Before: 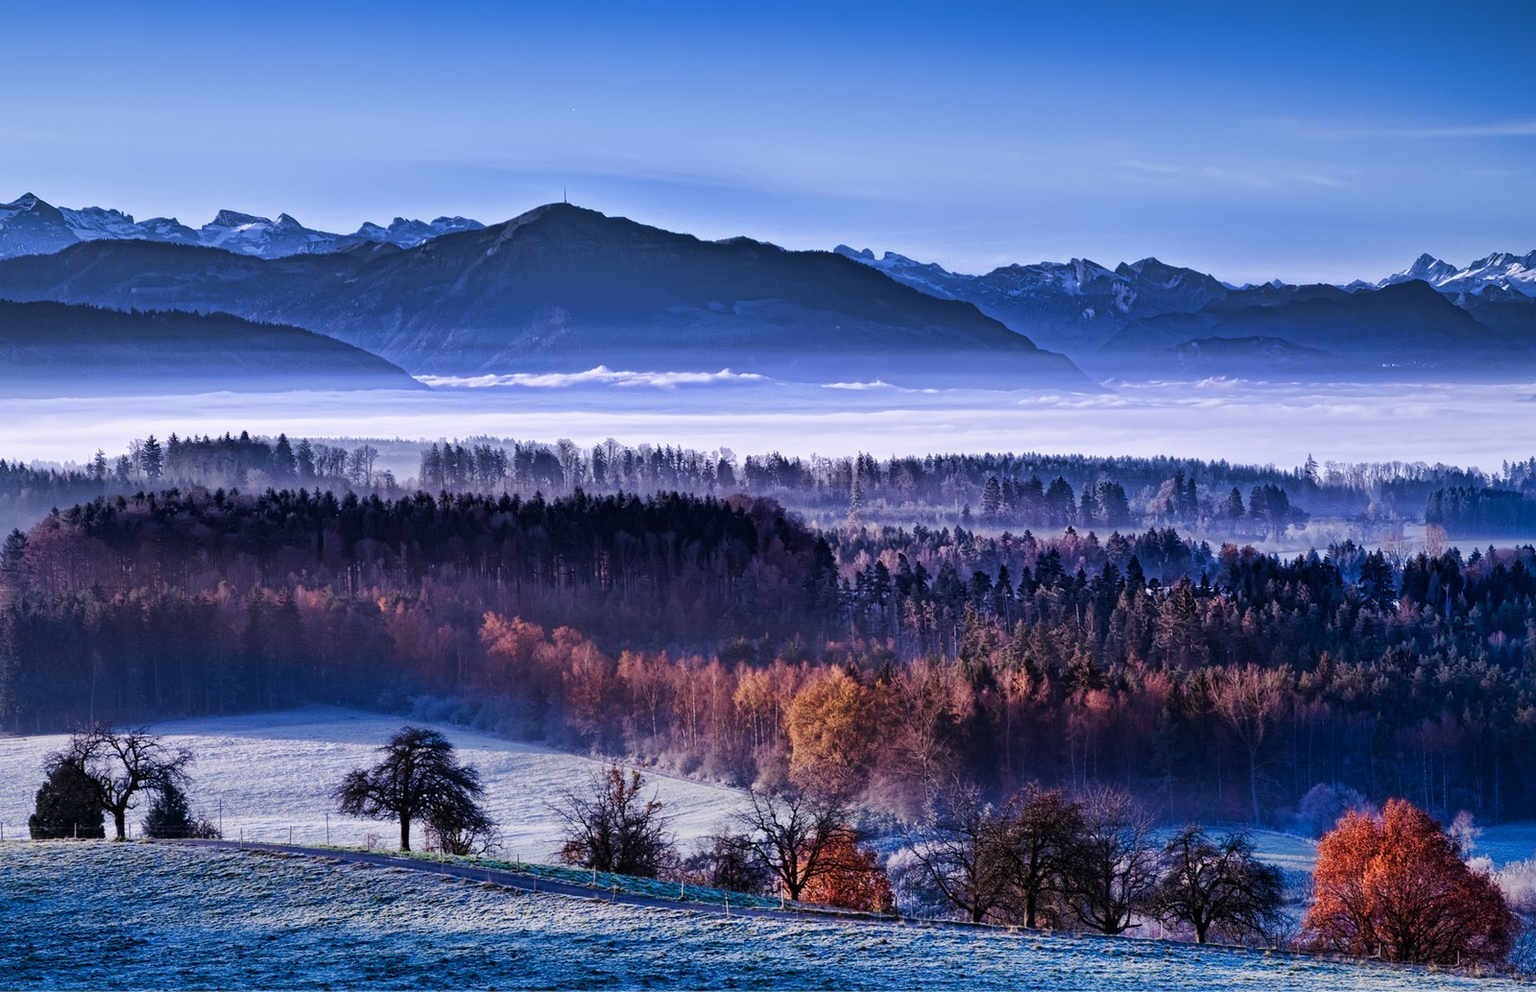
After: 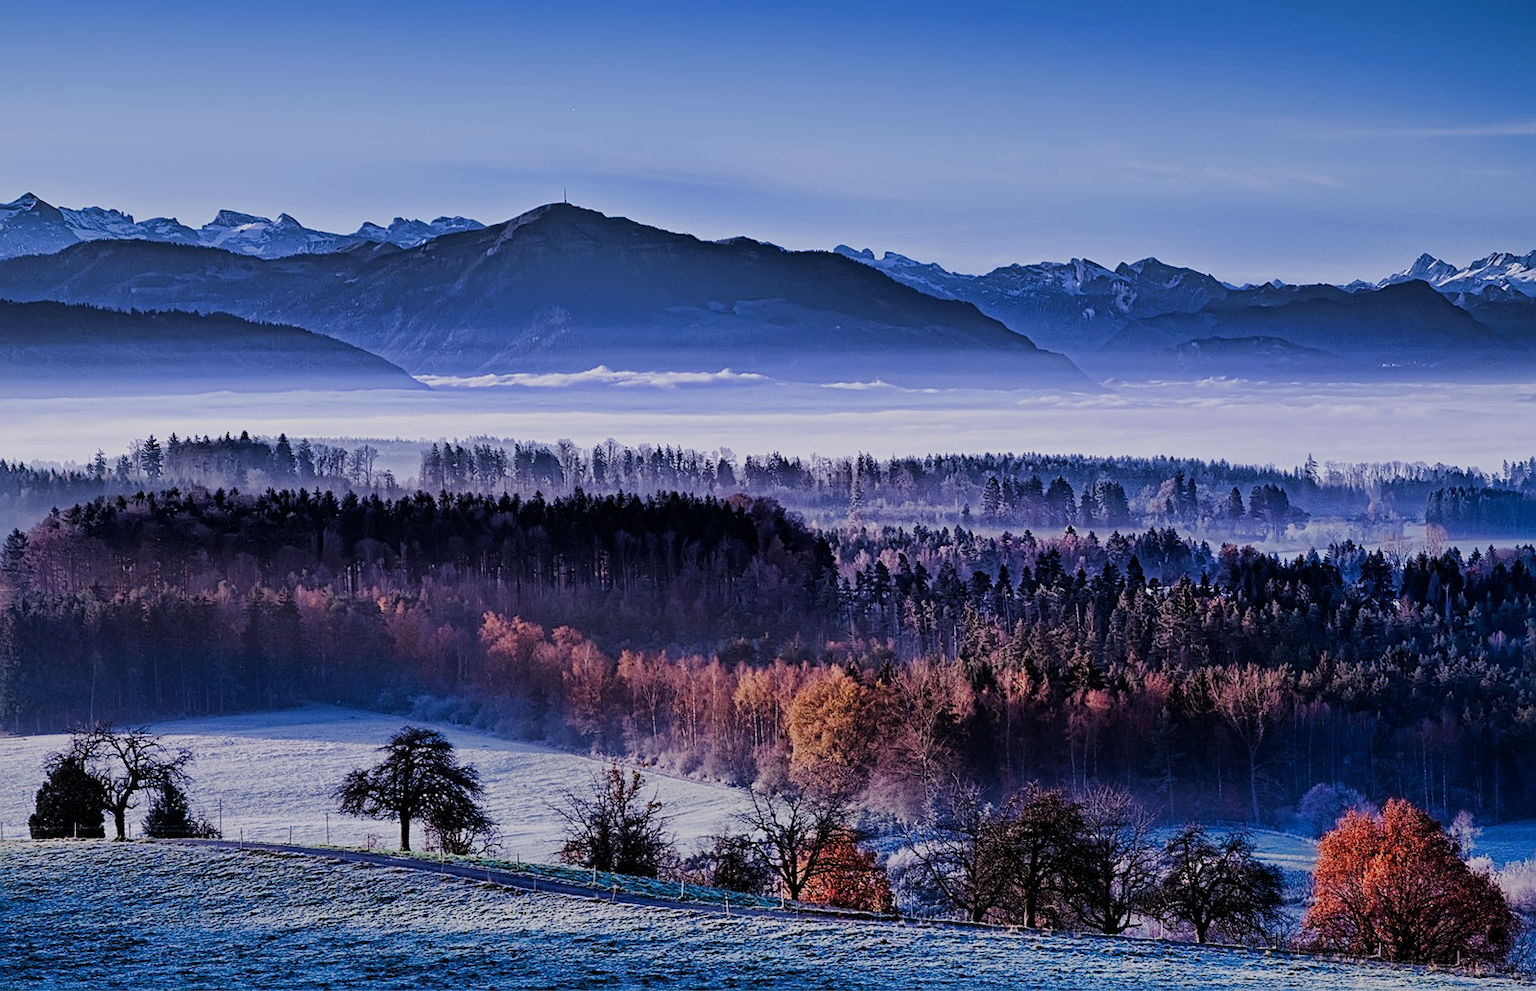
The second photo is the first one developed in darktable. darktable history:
sharpen: on, module defaults
filmic rgb: black relative exposure -7.46 EV, white relative exposure 4.87 EV, hardness 3.39
